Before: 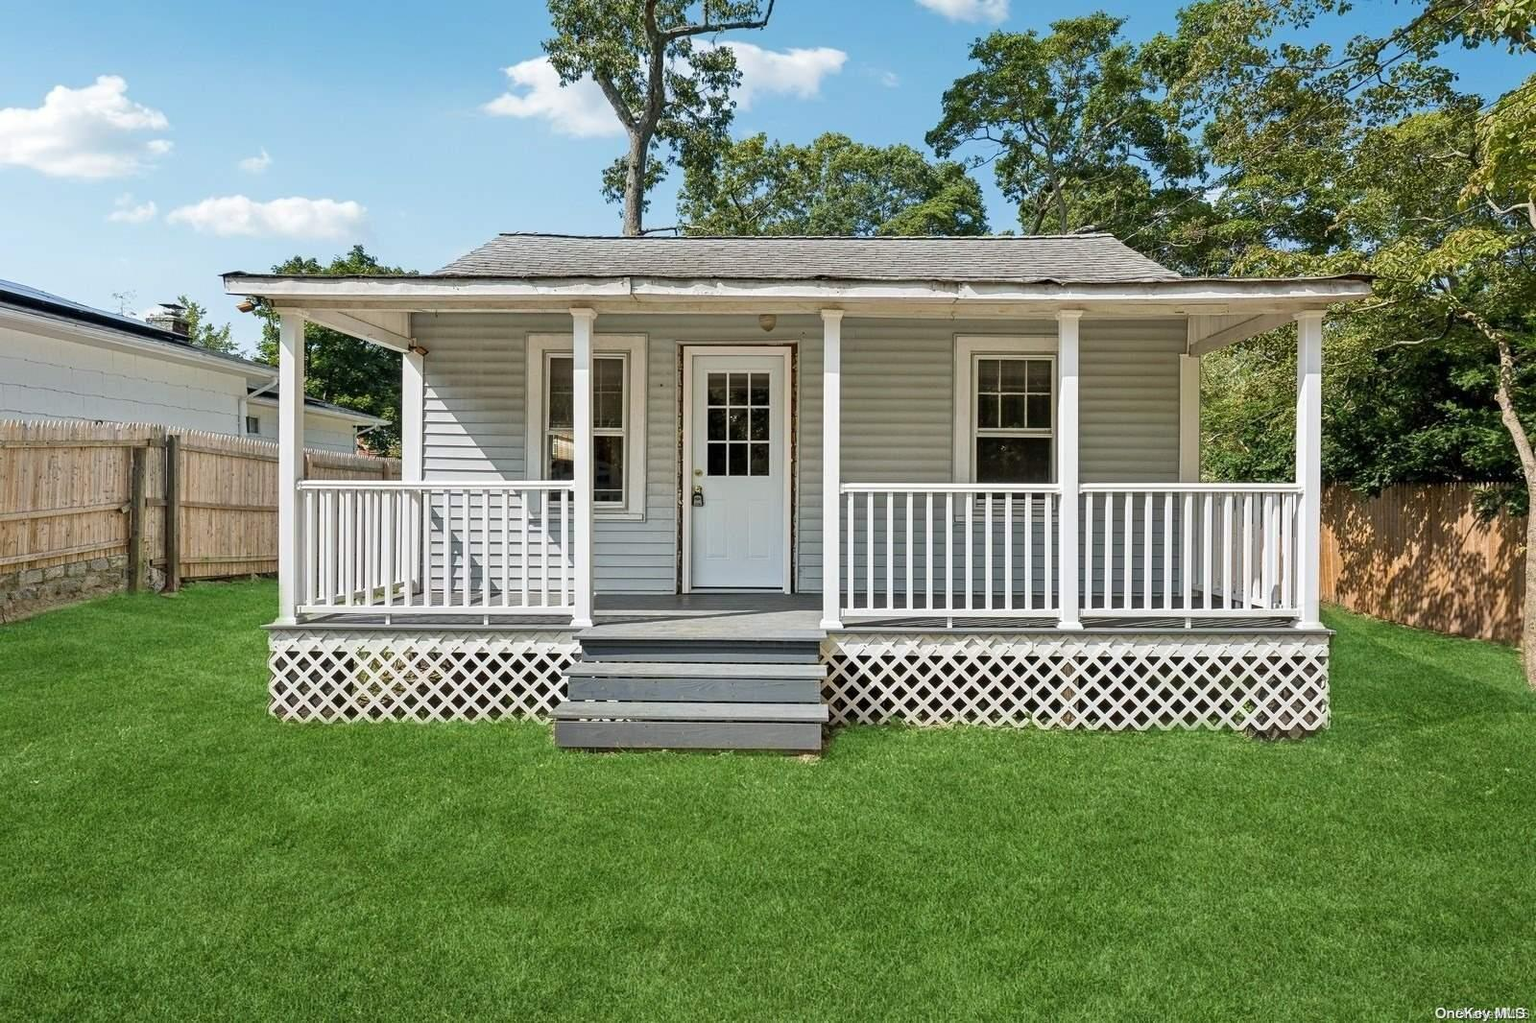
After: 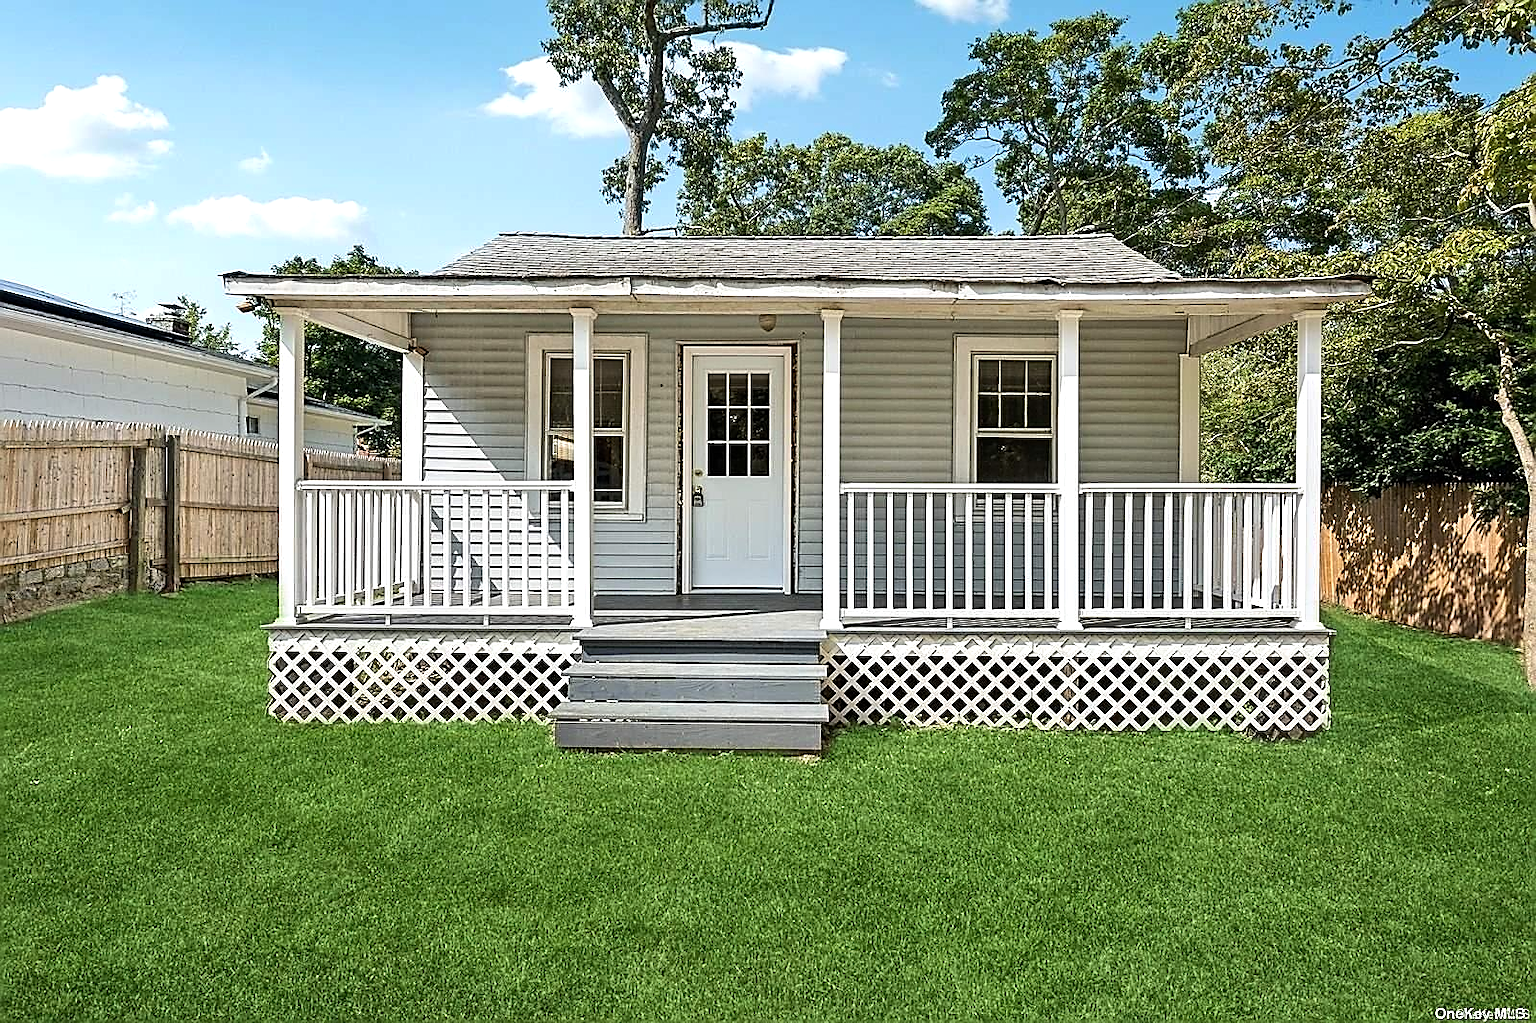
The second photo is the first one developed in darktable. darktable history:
sharpen: radius 1.4, amount 1.25, threshold 0.7
tone equalizer: -8 EV -0.417 EV, -7 EV -0.389 EV, -6 EV -0.333 EV, -5 EV -0.222 EV, -3 EV 0.222 EV, -2 EV 0.333 EV, -1 EV 0.389 EV, +0 EV 0.417 EV, edges refinement/feathering 500, mask exposure compensation -1.57 EV, preserve details no
